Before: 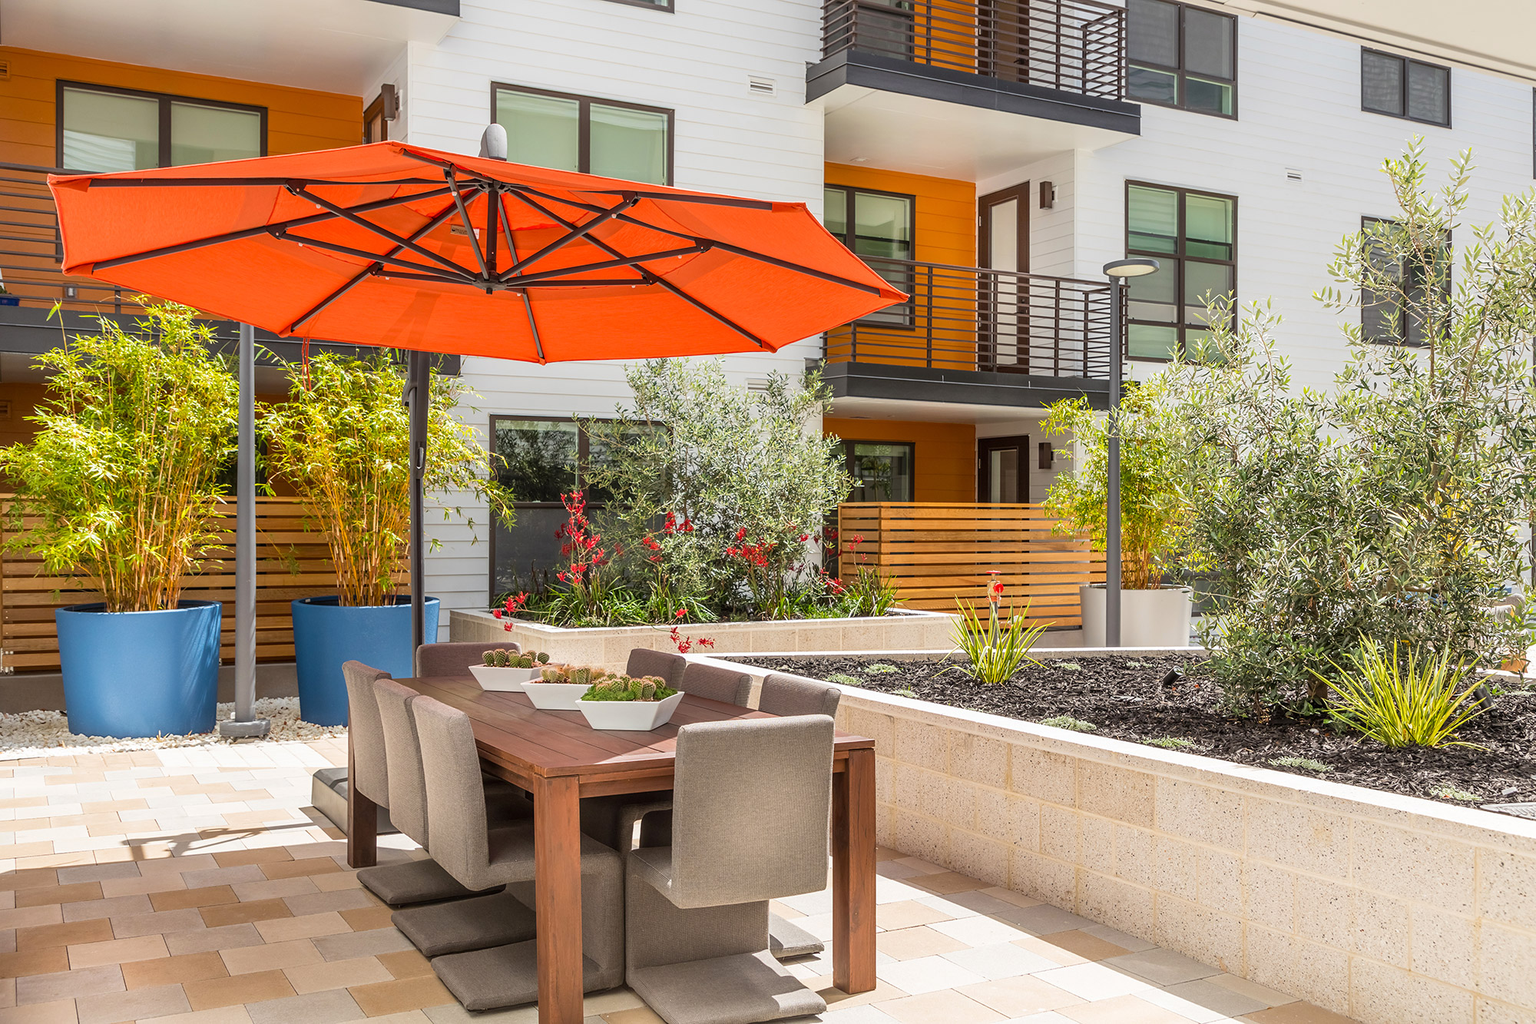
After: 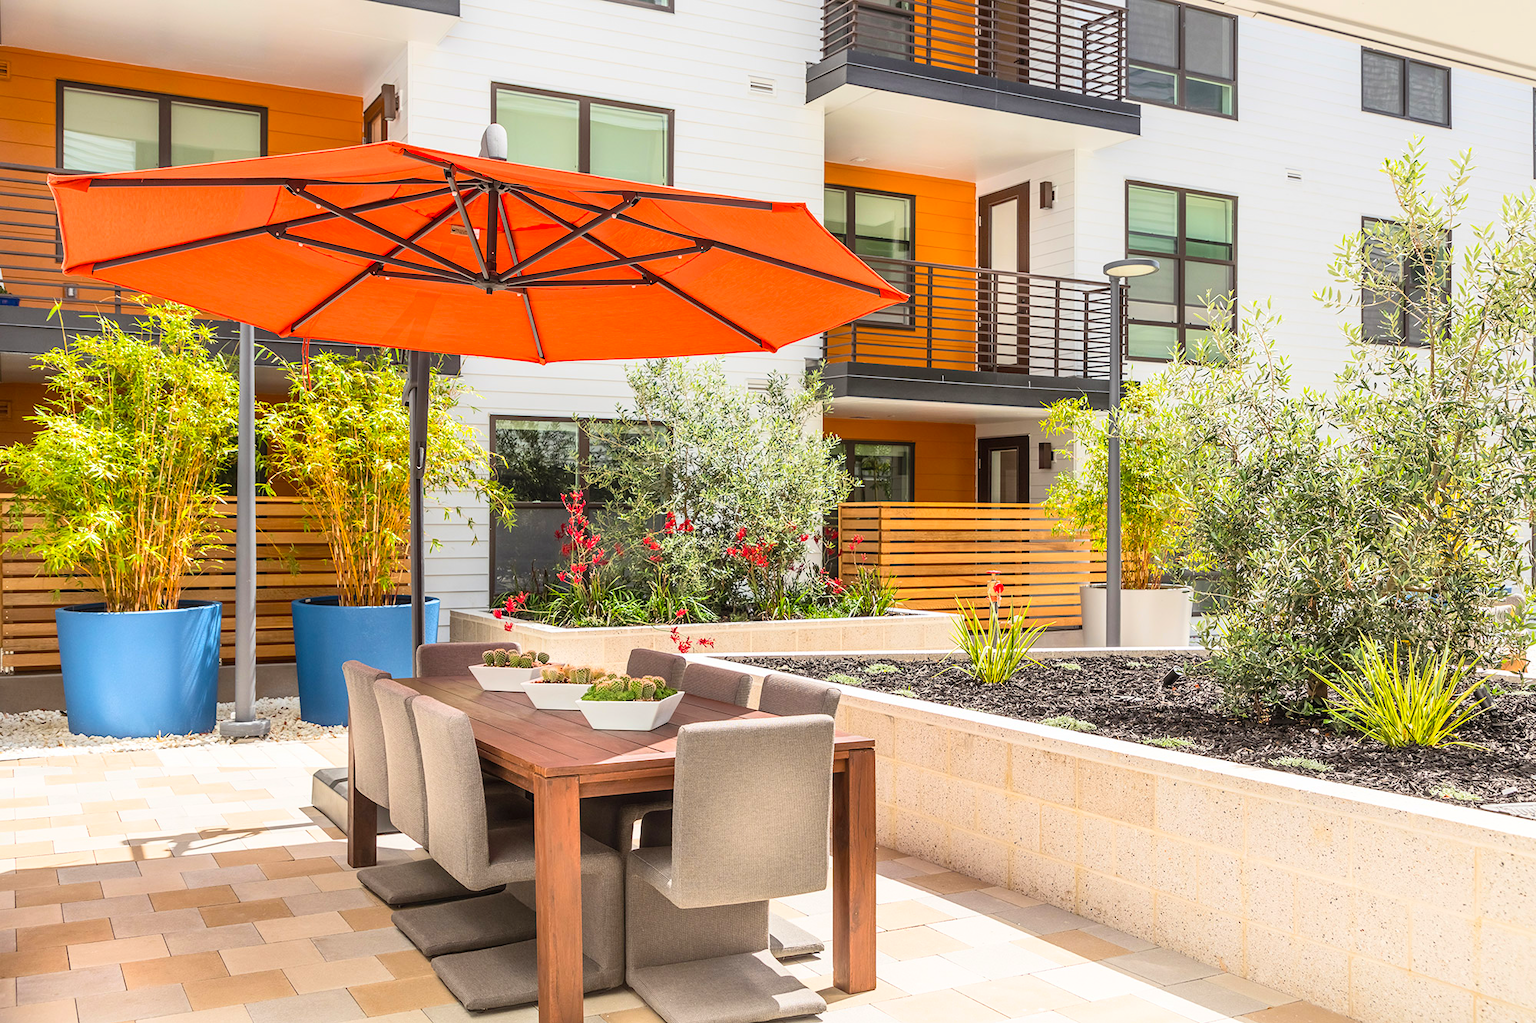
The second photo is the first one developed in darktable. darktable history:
tone equalizer: edges refinement/feathering 500, mask exposure compensation -1.57 EV, preserve details no
color zones: mix 32.91%
contrast brightness saturation: contrast 0.197, brightness 0.17, saturation 0.226
